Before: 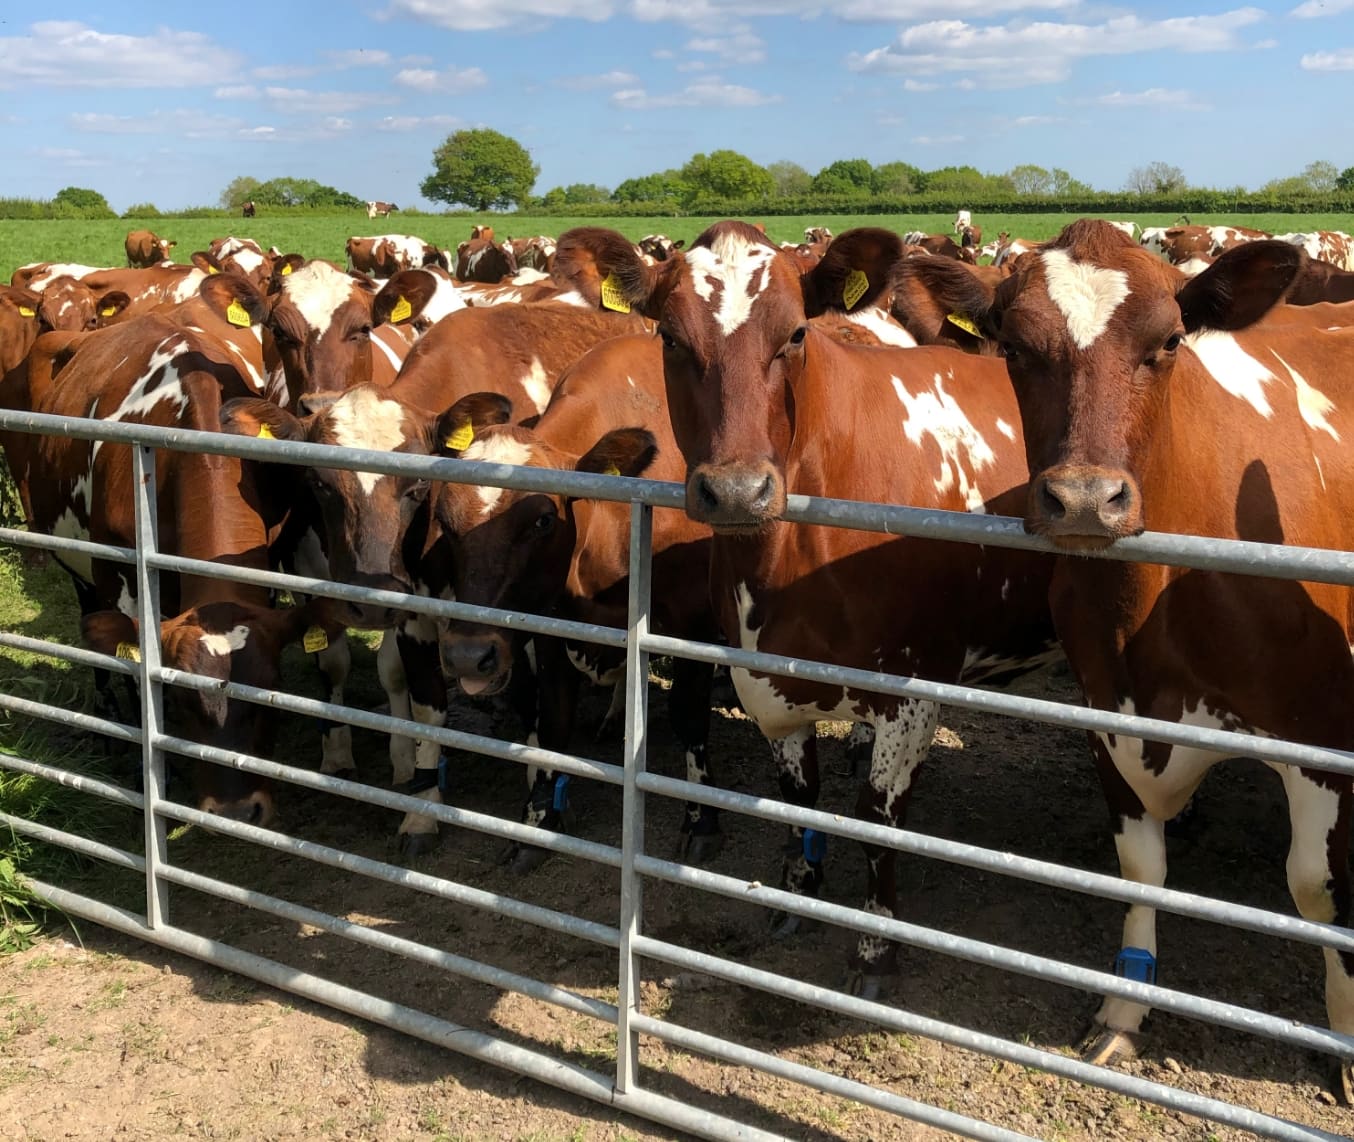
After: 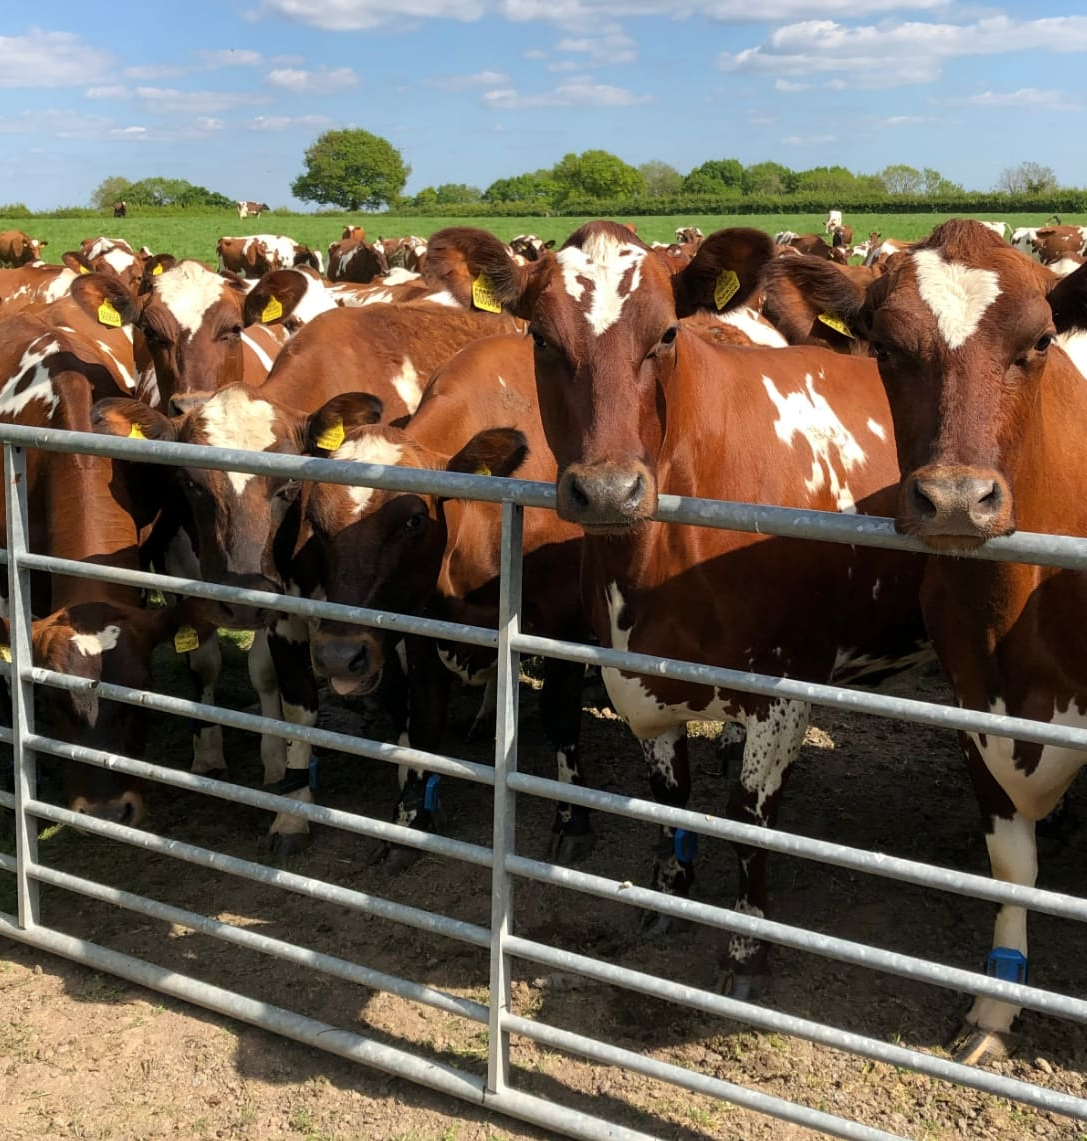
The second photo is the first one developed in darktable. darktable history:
crop and rotate: left 9.566%, right 10.137%
